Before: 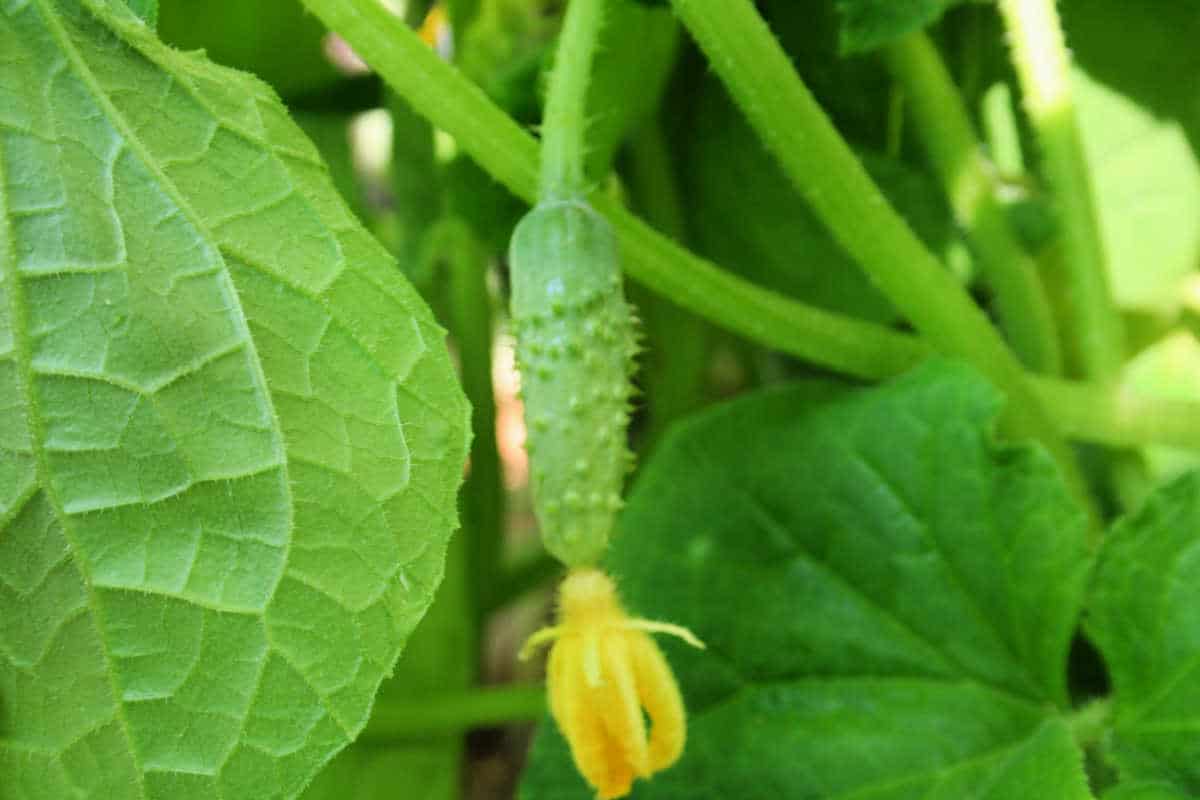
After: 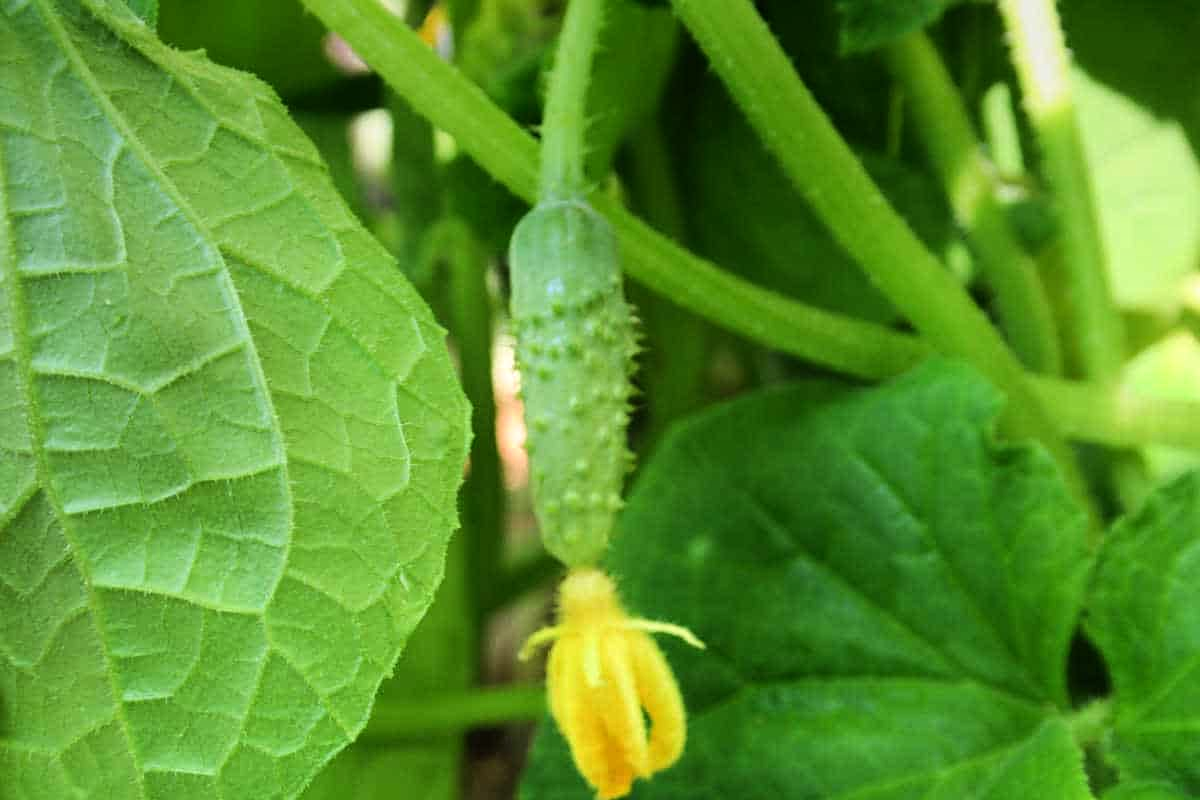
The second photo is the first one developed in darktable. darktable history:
graduated density: on, module defaults
white balance: red 1.004, blue 1.024
color zones: curves: ch0 [(0.068, 0.464) (0.25, 0.5) (0.48, 0.508) (0.75, 0.536) (0.886, 0.476) (0.967, 0.456)]; ch1 [(0.066, 0.456) (0.25, 0.5) (0.616, 0.508) (0.746, 0.56) (0.934, 0.444)]
tone equalizer: -8 EV -0.417 EV, -7 EV -0.389 EV, -6 EV -0.333 EV, -5 EV -0.222 EV, -3 EV 0.222 EV, -2 EV 0.333 EV, -1 EV 0.389 EV, +0 EV 0.417 EV, edges refinement/feathering 500, mask exposure compensation -1.57 EV, preserve details no
sharpen: amount 0.2
